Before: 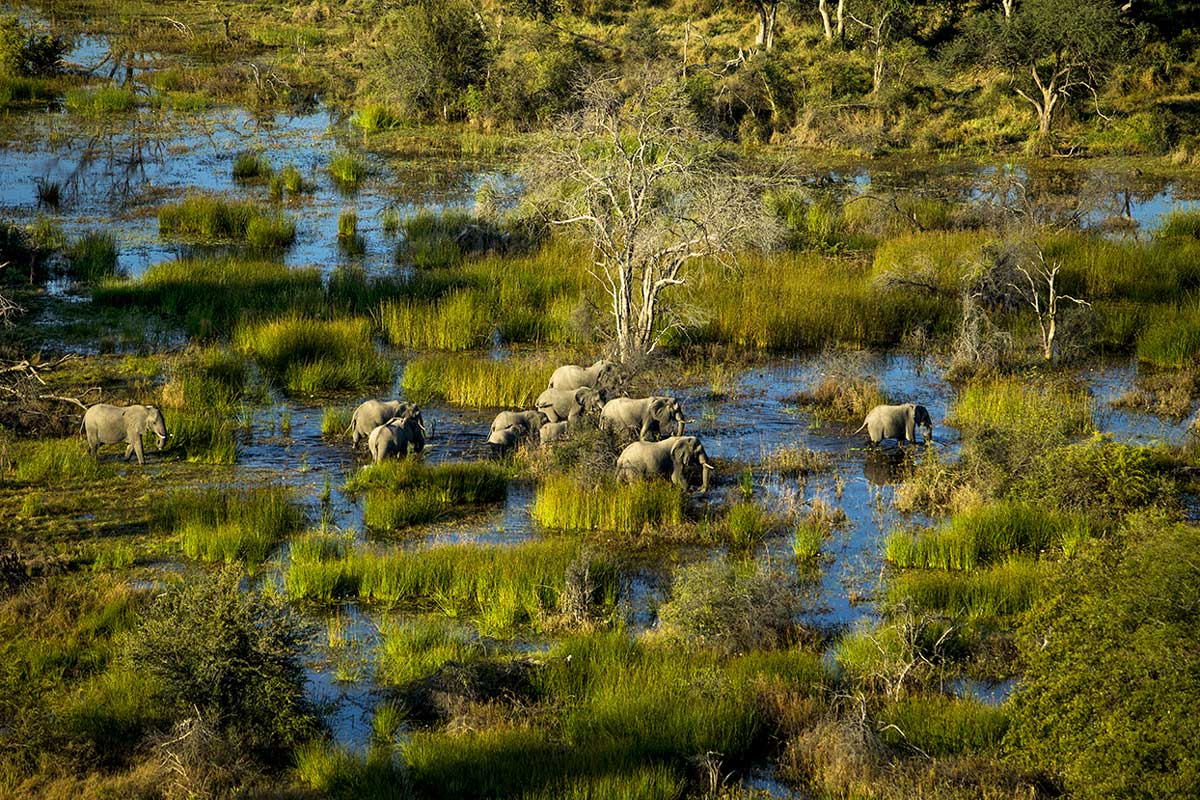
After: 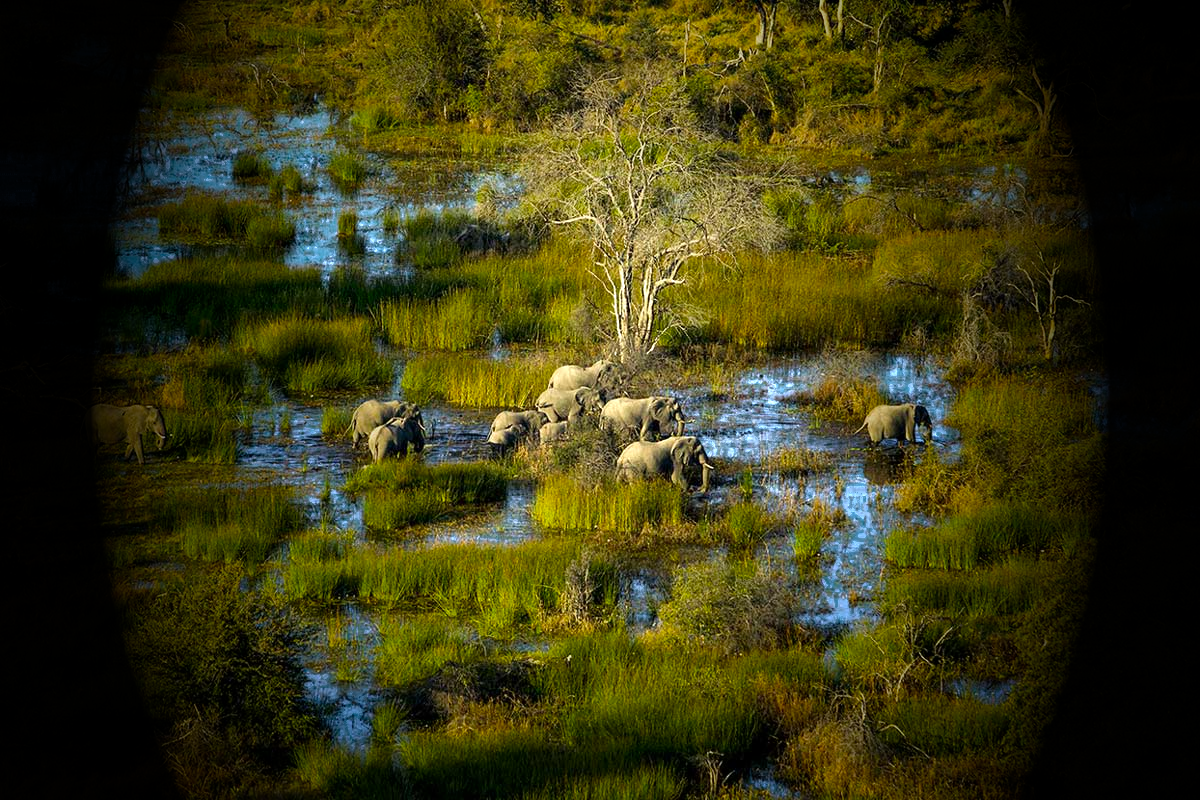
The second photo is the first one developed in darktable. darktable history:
exposure: exposure 0.606 EV, compensate exposure bias true, compensate highlight preservation false
vignetting: fall-off start 16.42%, fall-off radius 101.07%, brightness -0.998, saturation 0.5, width/height ratio 0.723
color zones: curves: ch0 [(0.203, 0.433) (0.607, 0.517) (0.697, 0.696) (0.705, 0.897)]
